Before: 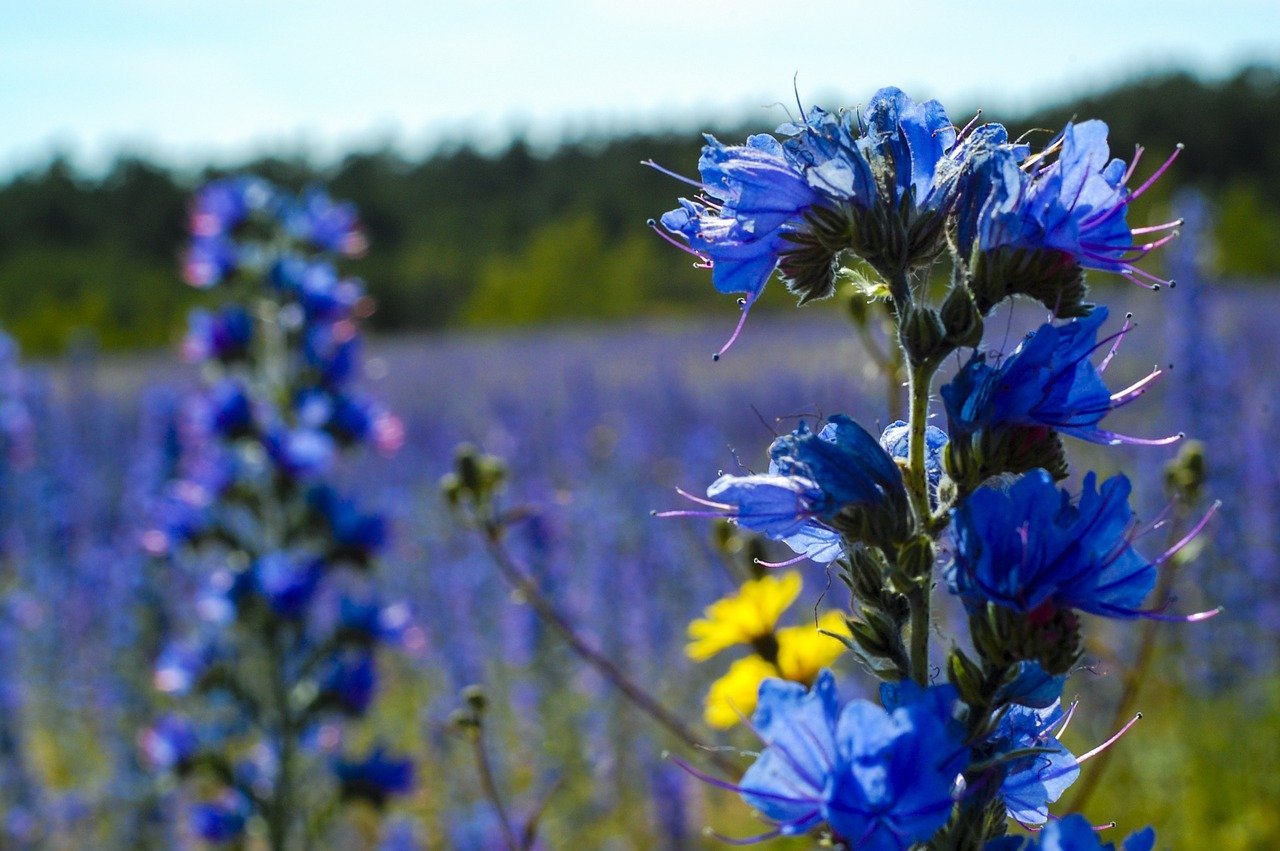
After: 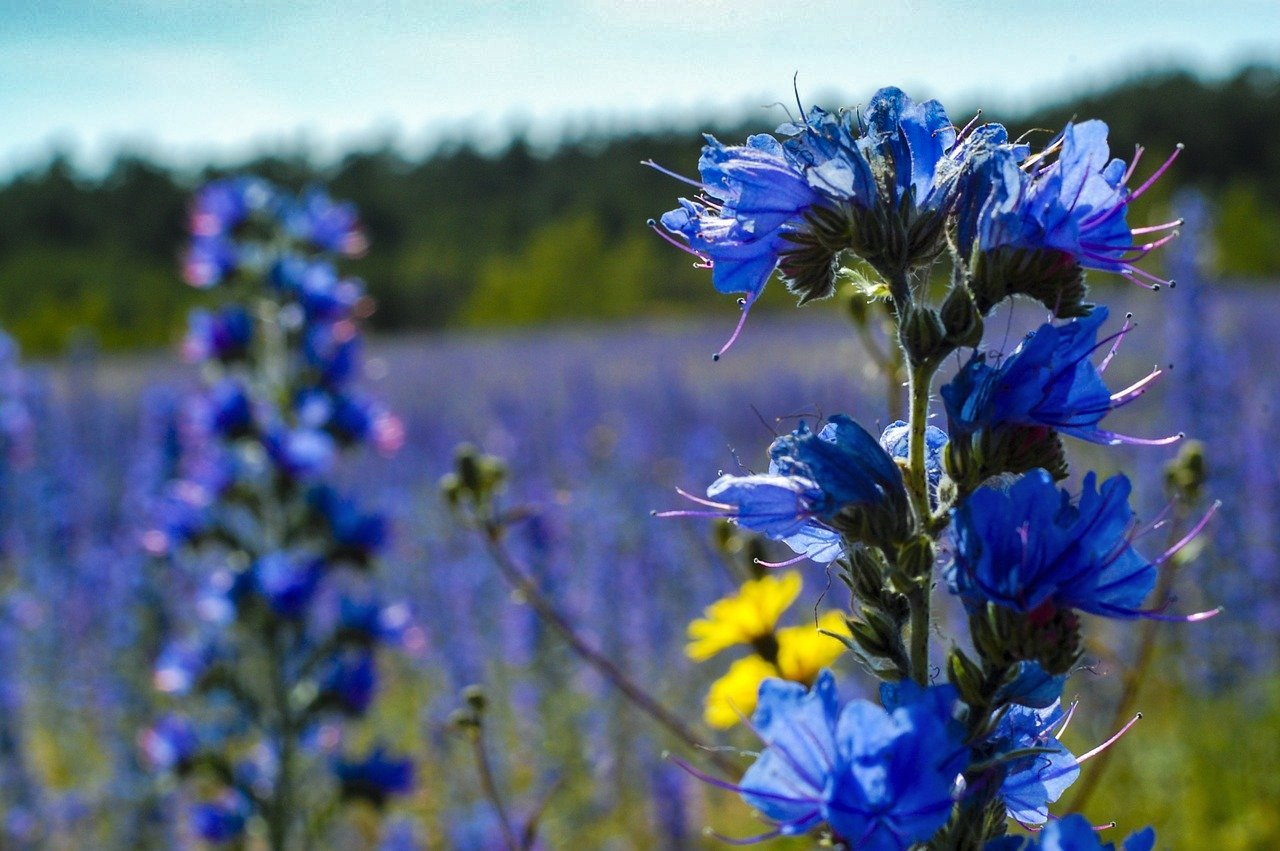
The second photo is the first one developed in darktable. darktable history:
shadows and highlights: shadows 24.32, highlights -80.12, soften with gaussian
